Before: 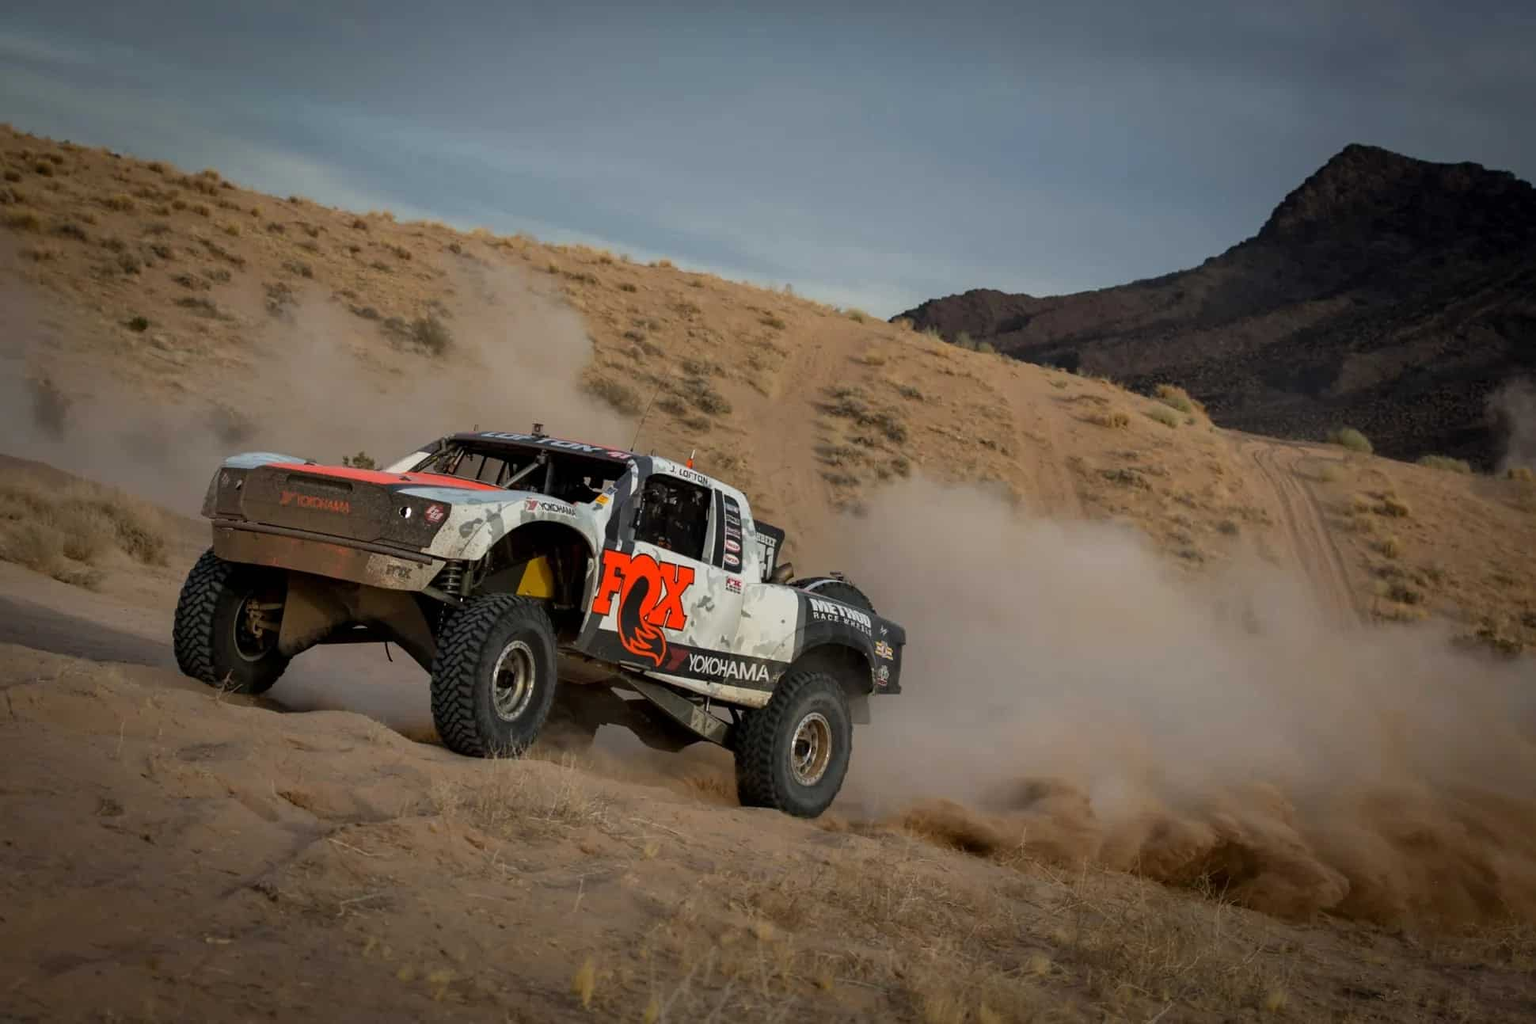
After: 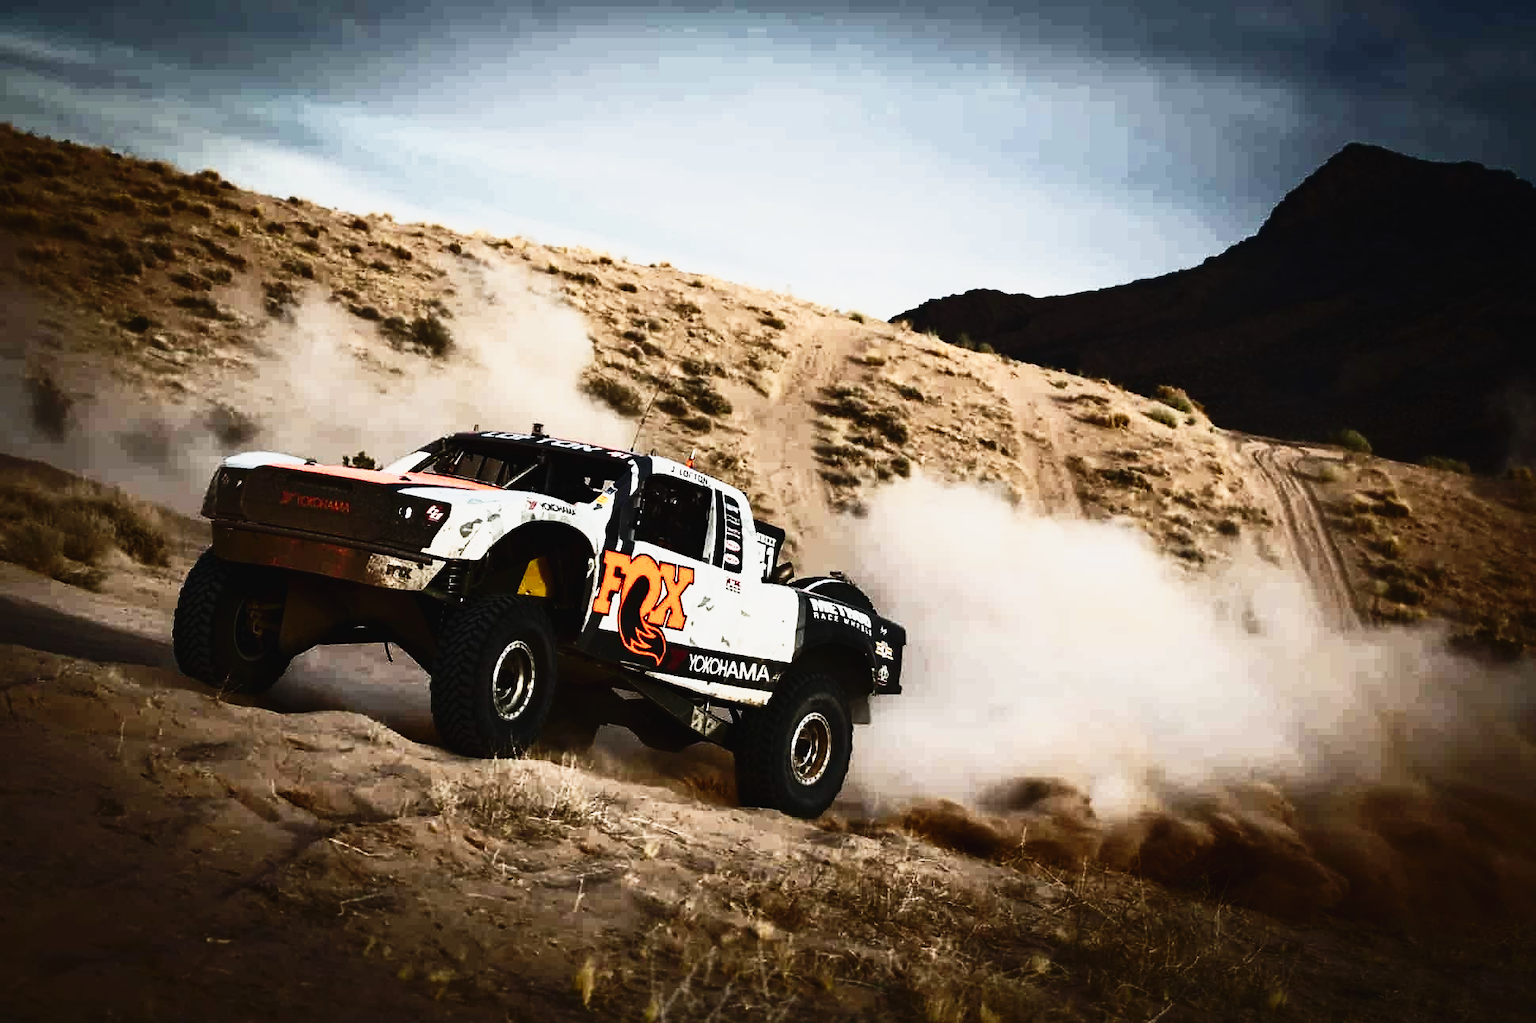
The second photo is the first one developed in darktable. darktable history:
contrast brightness saturation: contrast 0.922, brightness 0.193
tone curve: curves: ch0 [(0, 0.023) (0.113, 0.084) (0.285, 0.301) (0.673, 0.796) (0.845, 0.932) (0.994, 0.971)]; ch1 [(0, 0) (0.456, 0.437) (0.498, 0.5) (0.57, 0.559) (0.631, 0.639) (1, 1)]; ch2 [(0, 0) (0.417, 0.44) (0.46, 0.453) (0.502, 0.507) (0.55, 0.57) (0.67, 0.712) (1, 1)], preserve colors none
